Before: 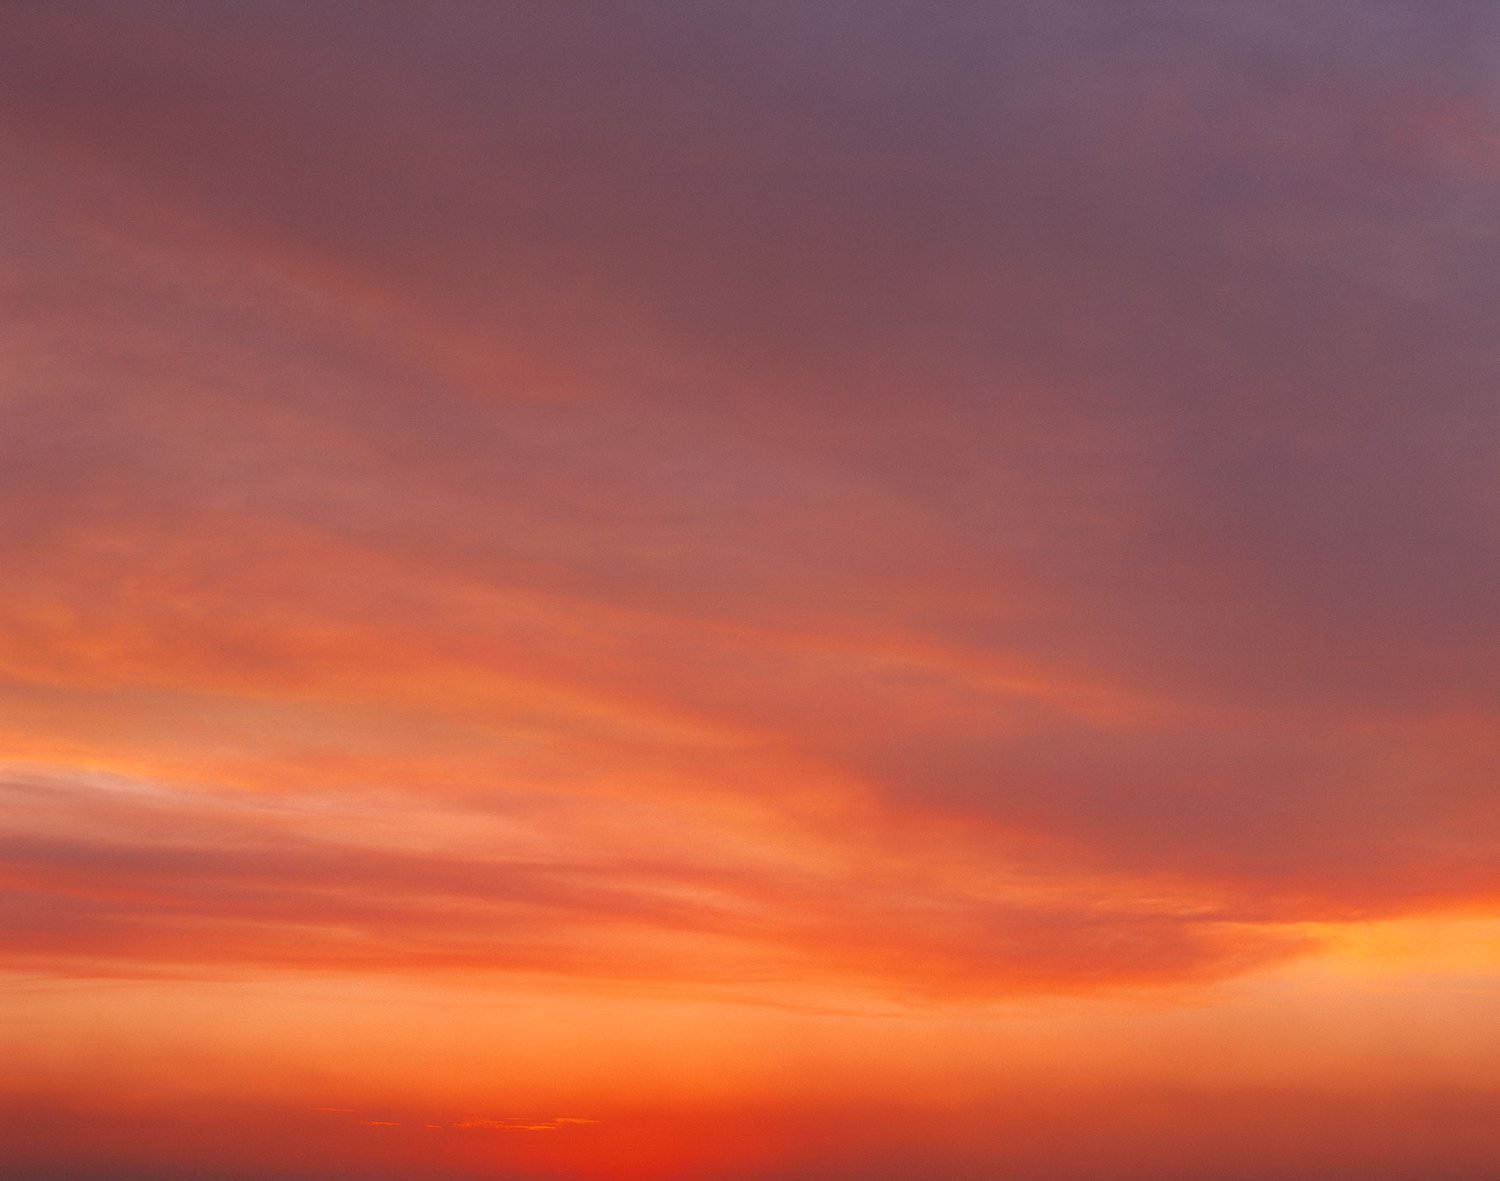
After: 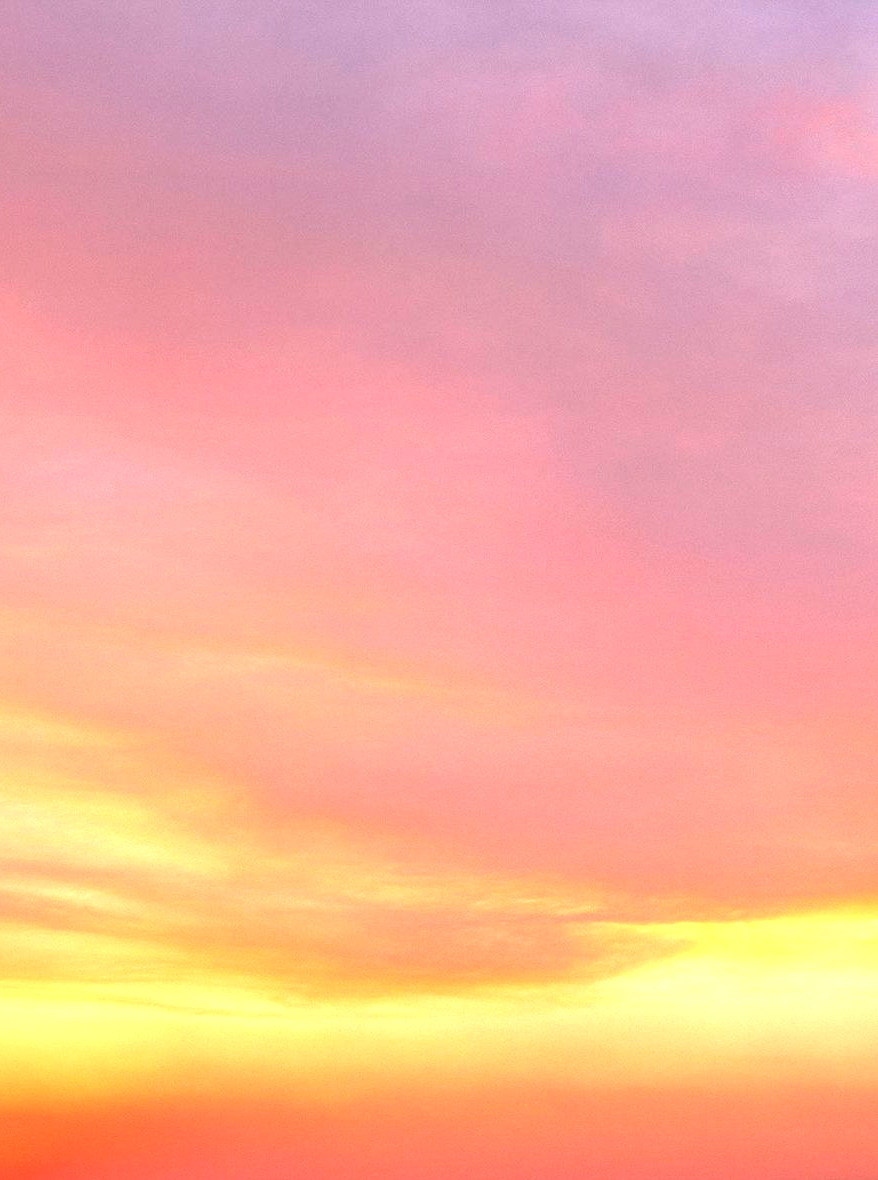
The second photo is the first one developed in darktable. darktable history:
exposure: exposure 2.009 EV, compensate highlight preservation false
crop: left 41.418%
